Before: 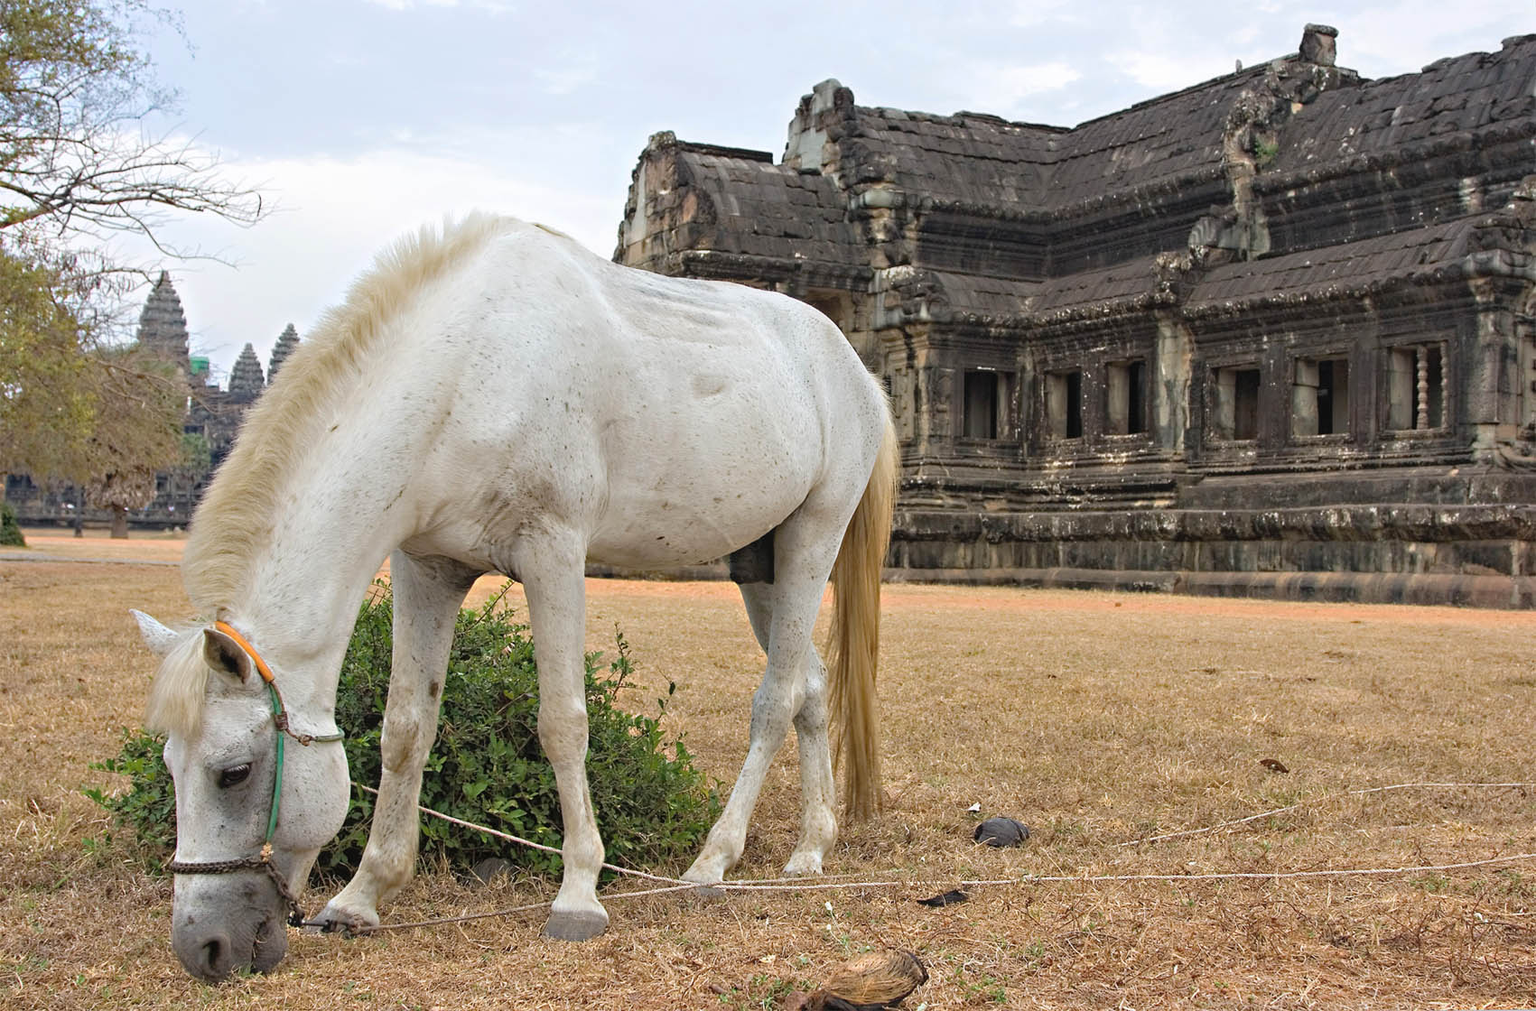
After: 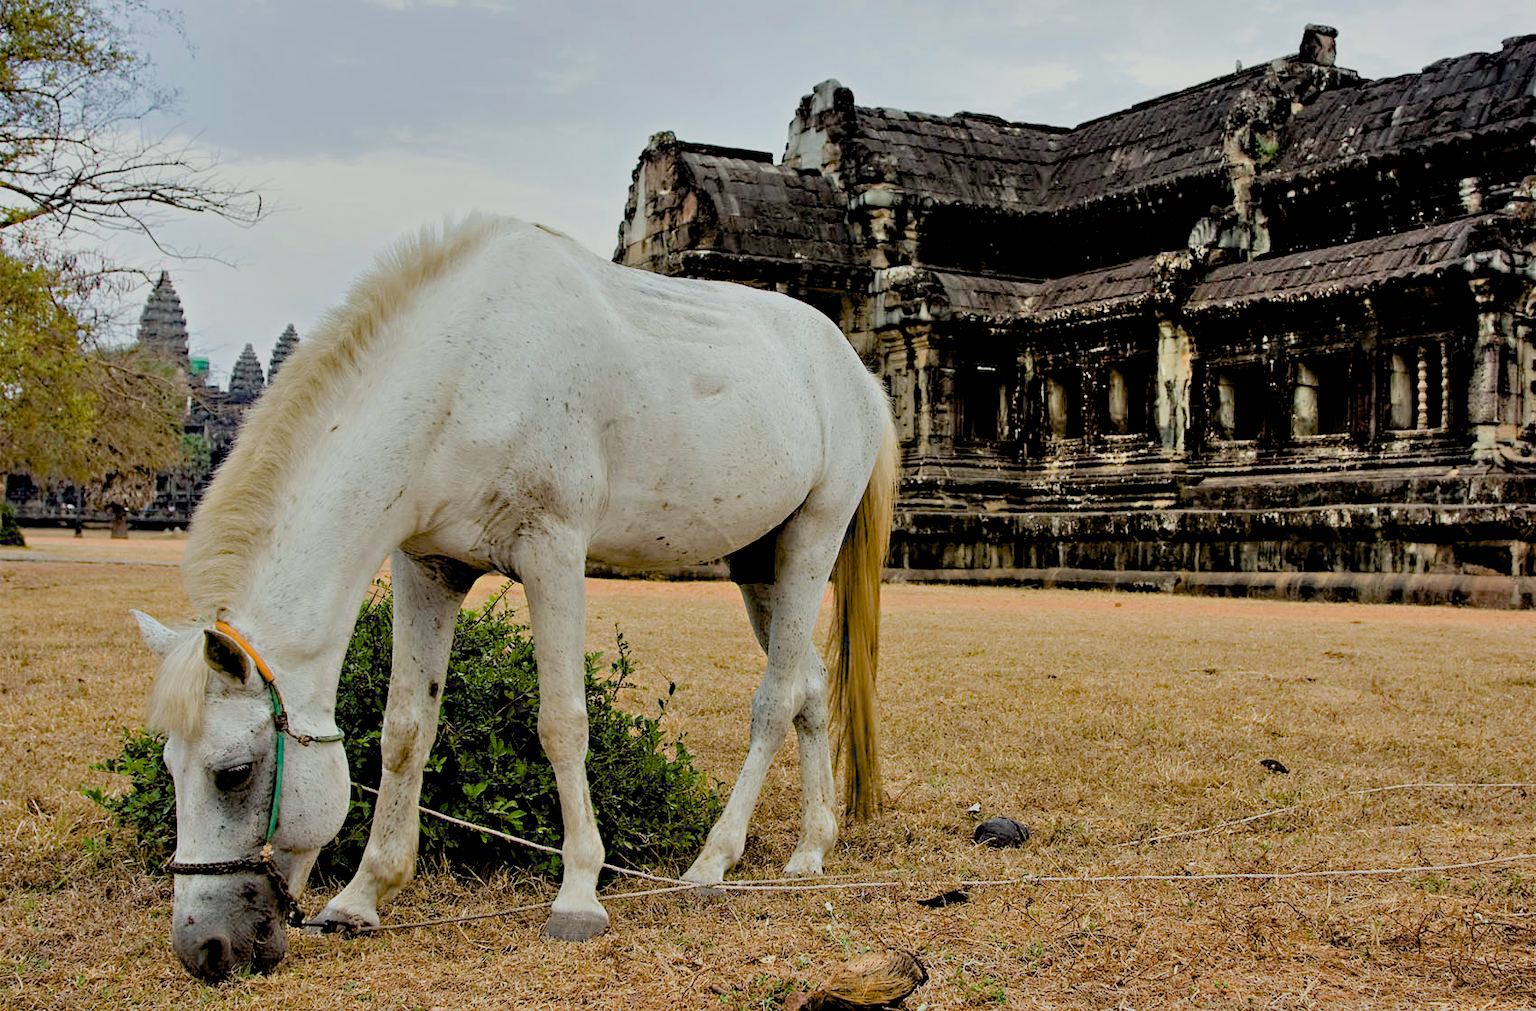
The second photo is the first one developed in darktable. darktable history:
shadows and highlights: low approximation 0.01, soften with gaussian
exposure: black level correction 0.056, compensate highlight preservation false
color correction: highlights a* -2.58, highlights b* 2.3
filmic rgb: black relative exposure -7.65 EV, white relative exposure 4.56 EV, hardness 3.61
